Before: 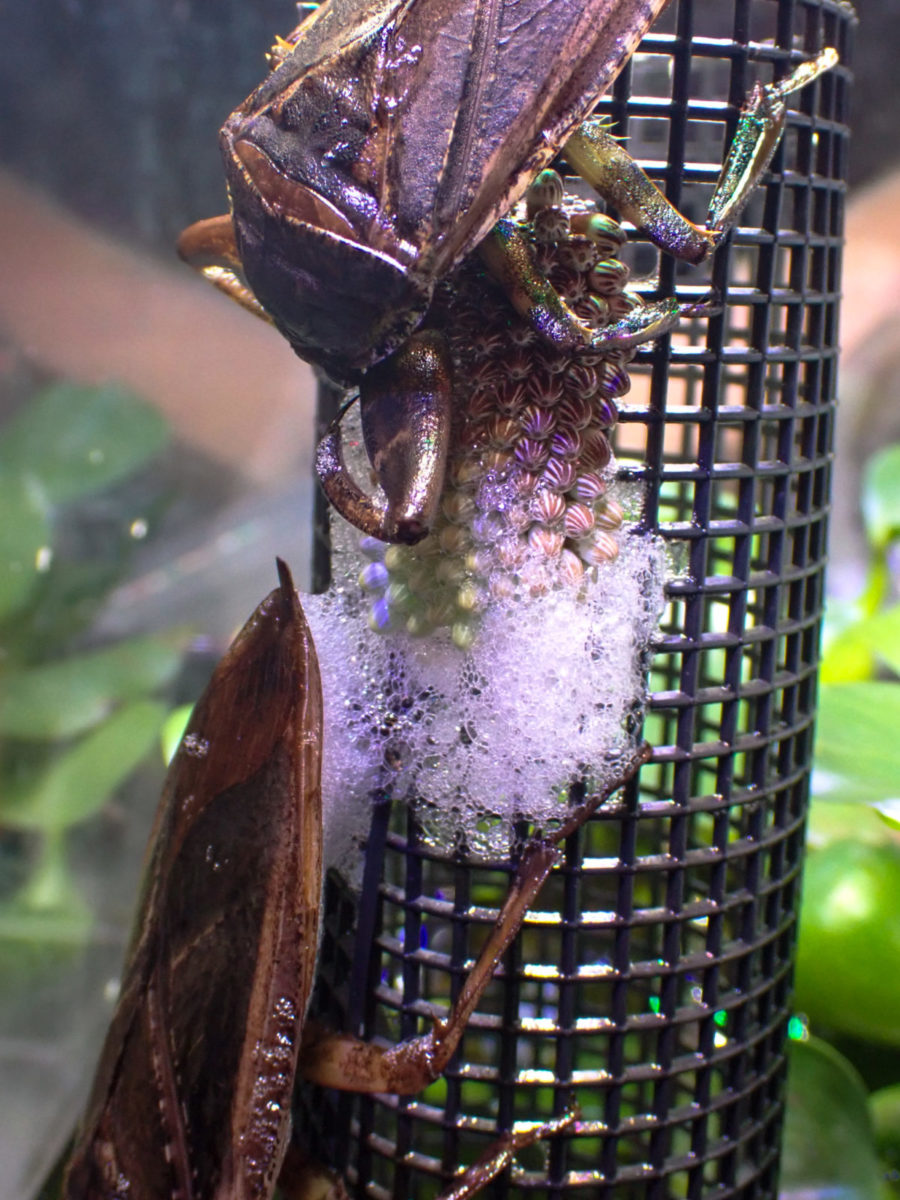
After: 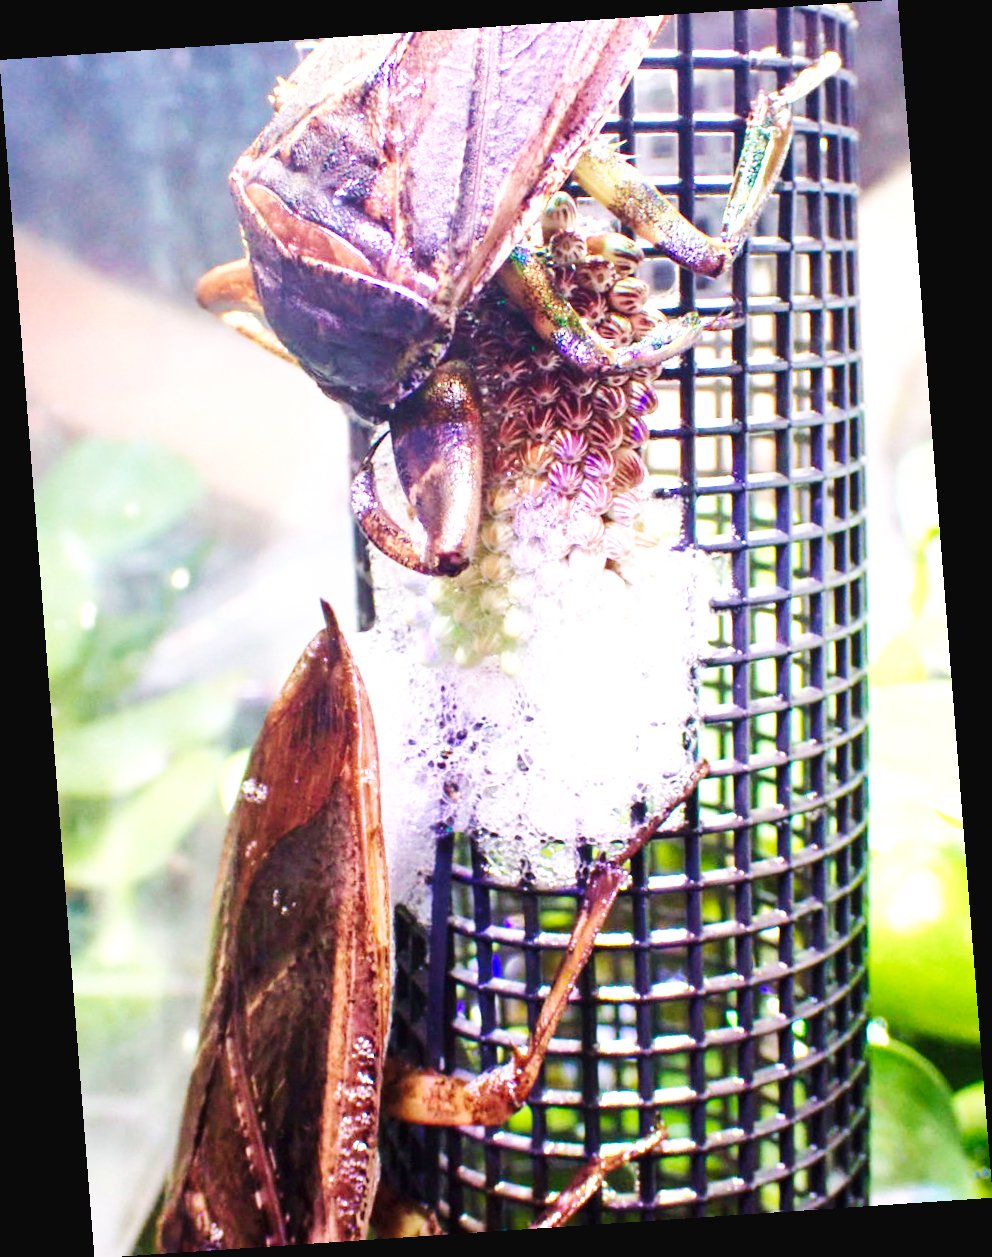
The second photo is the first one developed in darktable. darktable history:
rotate and perspective: rotation -4.2°, shear 0.006, automatic cropping off
base curve: curves: ch0 [(0, 0.003) (0.001, 0.002) (0.006, 0.004) (0.02, 0.022) (0.048, 0.086) (0.094, 0.234) (0.162, 0.431) (0.258, 0.629) (0.385, 0.8) (0.548, 0.918) (0.751, 0.988) (1, 1)], preserve colors none
exposure: exposure 1.223 EV, compensate highlight preservation false
velvia: on, module defaults
